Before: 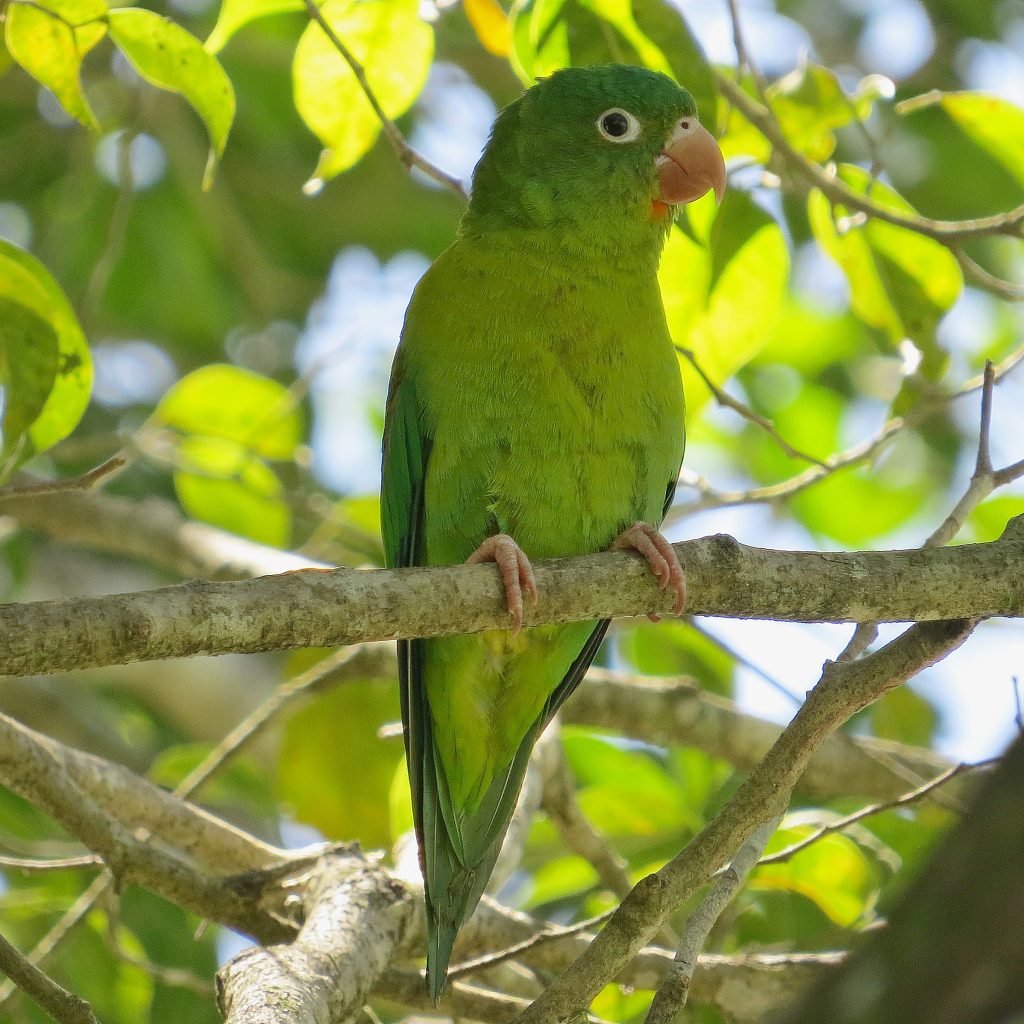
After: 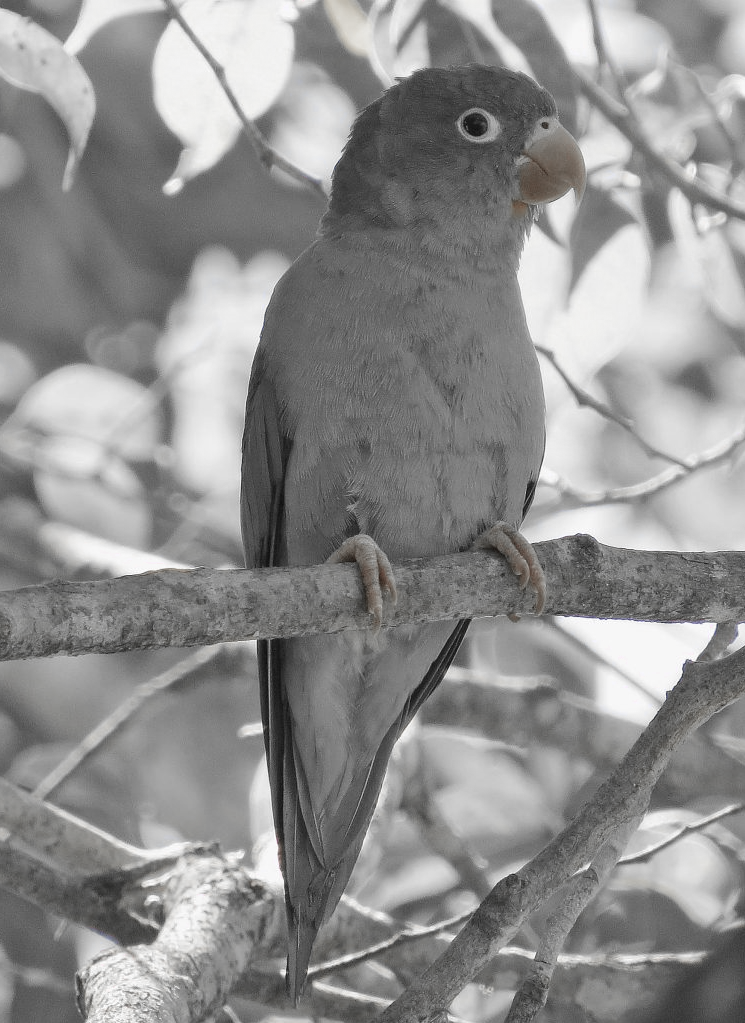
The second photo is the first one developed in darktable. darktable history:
color zones: curves: ch0 [(0, 0.278) (0.143, 0.5) (0.286, 0.5) (0.429, 0.5) (0.571, 0.5) (0.714, 0.5) (0.857, 0.5) (1, 0.5)]; ch1 [(0, 1) (0.143, 0.165) (0.286, 0) (0.429, 0) (0.571, 0) (0.714, 0) (0.857, 0.5) (1, 0.5)]; ch2 [(0, 0.508) (0.143, 0.5) (0.286, 0.5) (0.429, 0.5) (0.571, 0.5) (0.714, 0.5) (0.857, 0.5) (1, 0.5)]
crop: left 13.748%, right 13.474%
